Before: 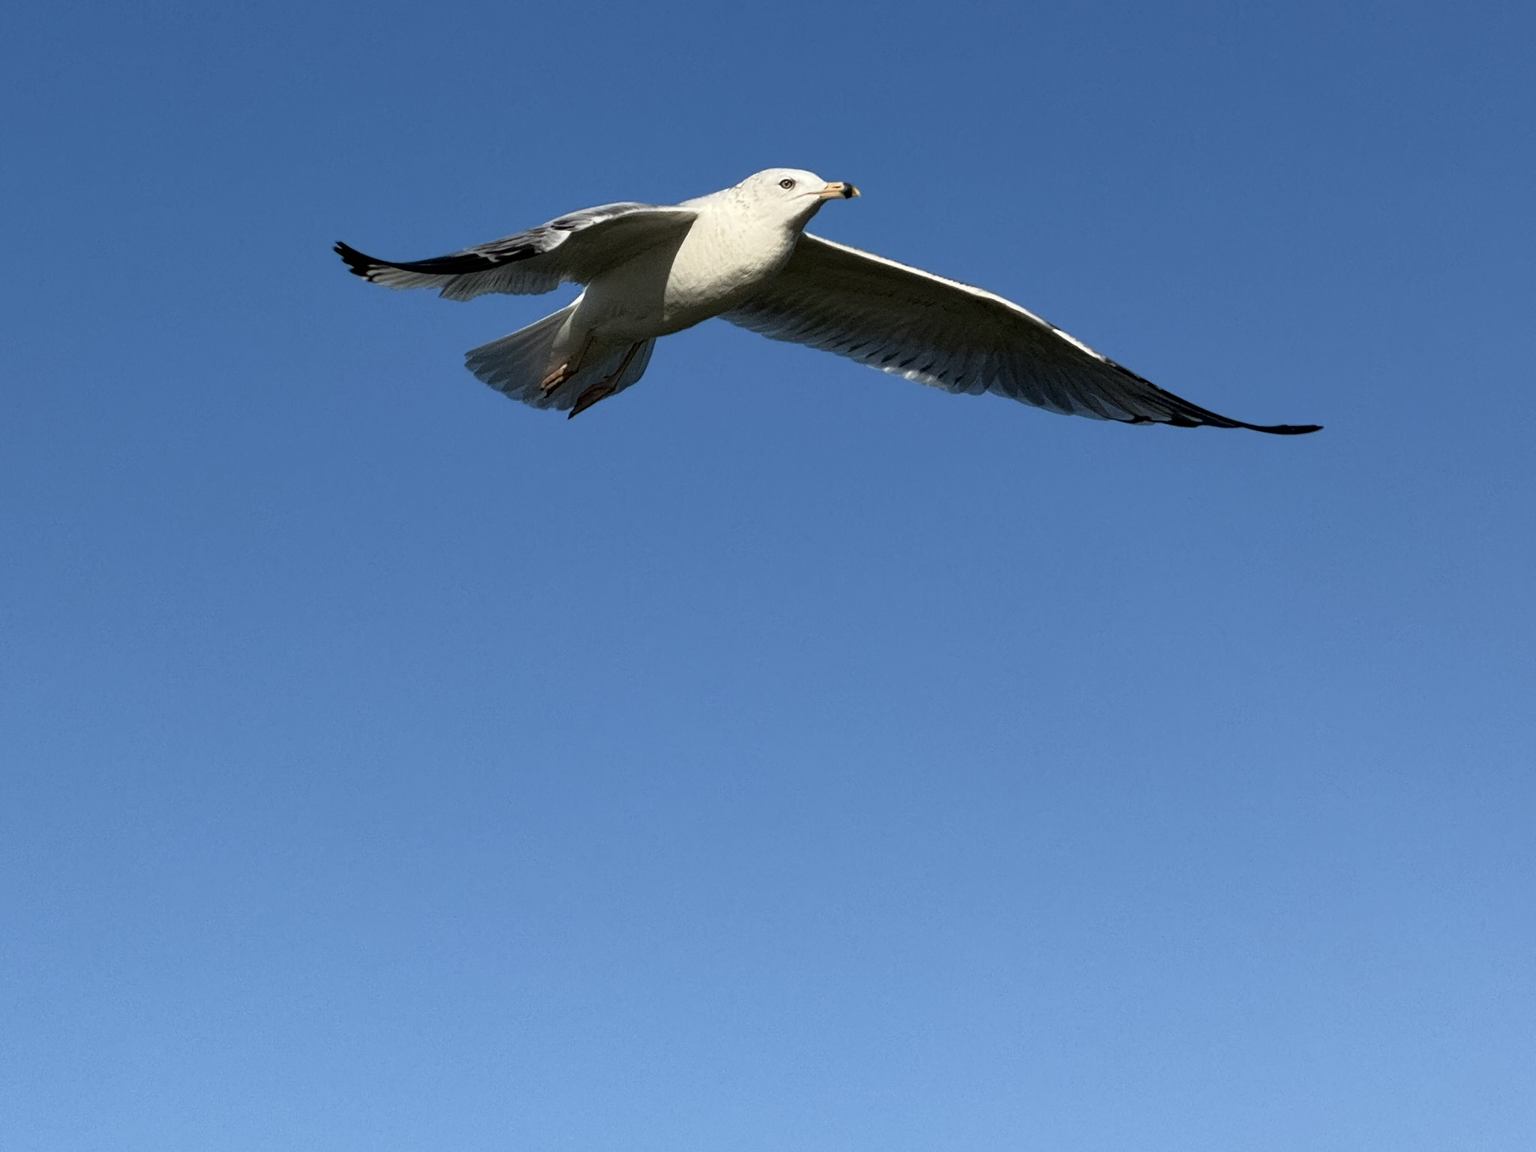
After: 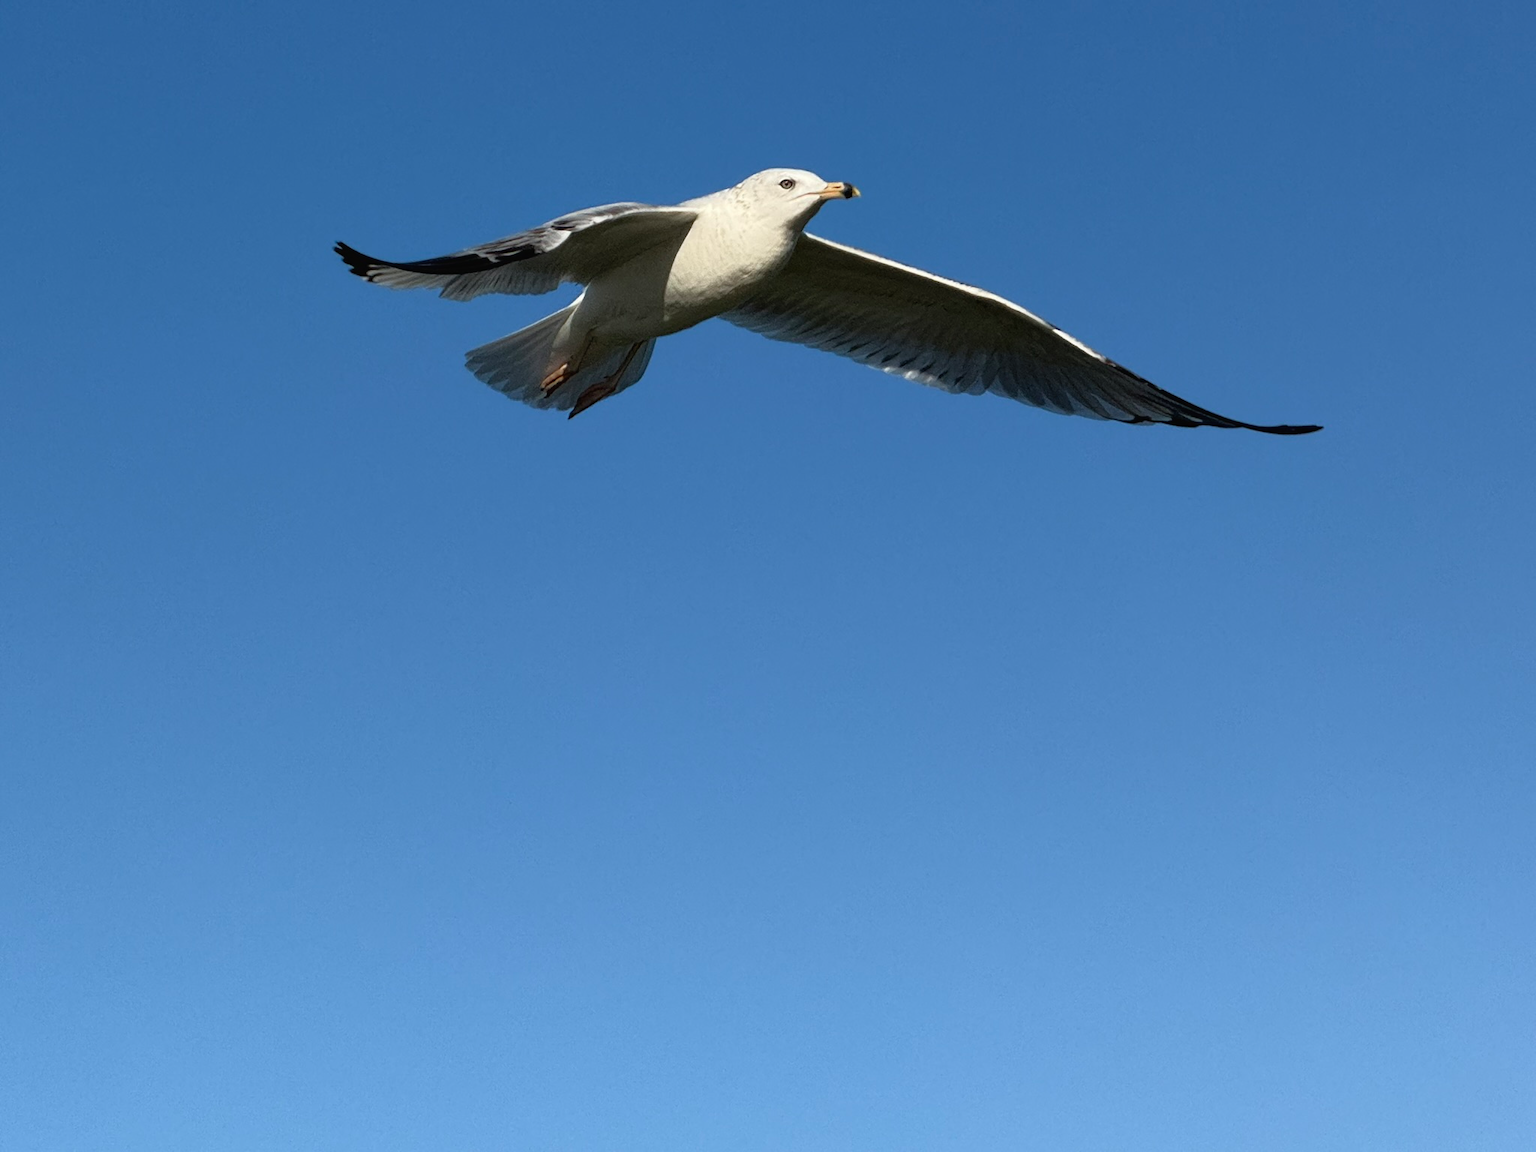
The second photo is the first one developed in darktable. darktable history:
local contrast: mode bilateral grid, contrast 100, coarseness 99, detail 89%, midtone range 0.2
color zones: curves: ch1 [(0, 0.525) (0.143, 0.556) (0.286, 0.52) (0.429, 0.5) (0.571, 0.5) (0.714, 0.5) (0.857, 0.503) (1, 0.525)]
